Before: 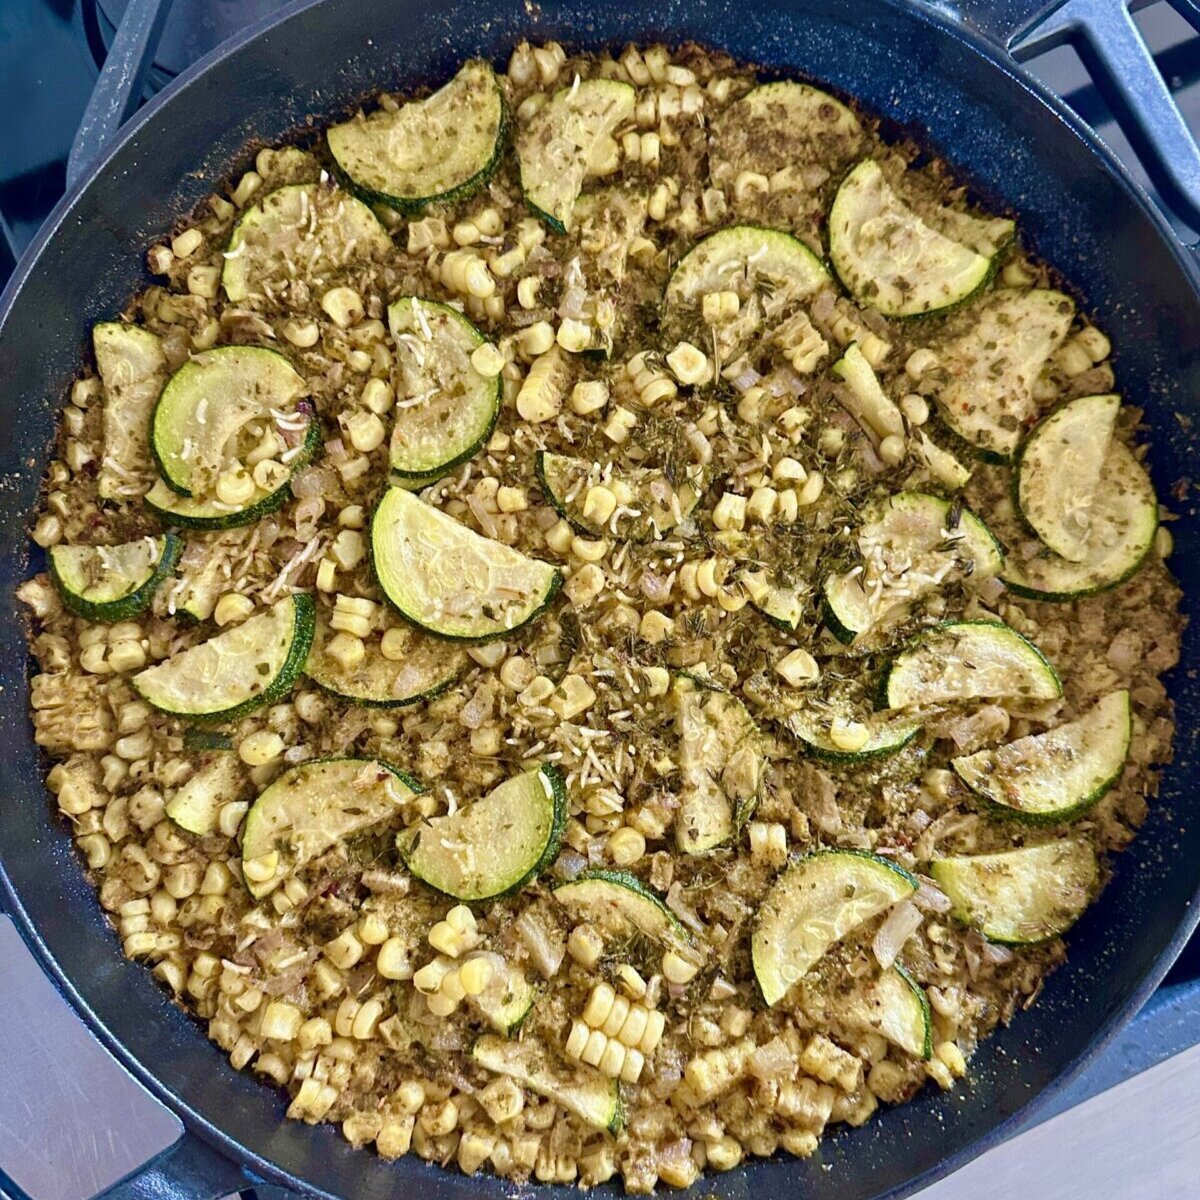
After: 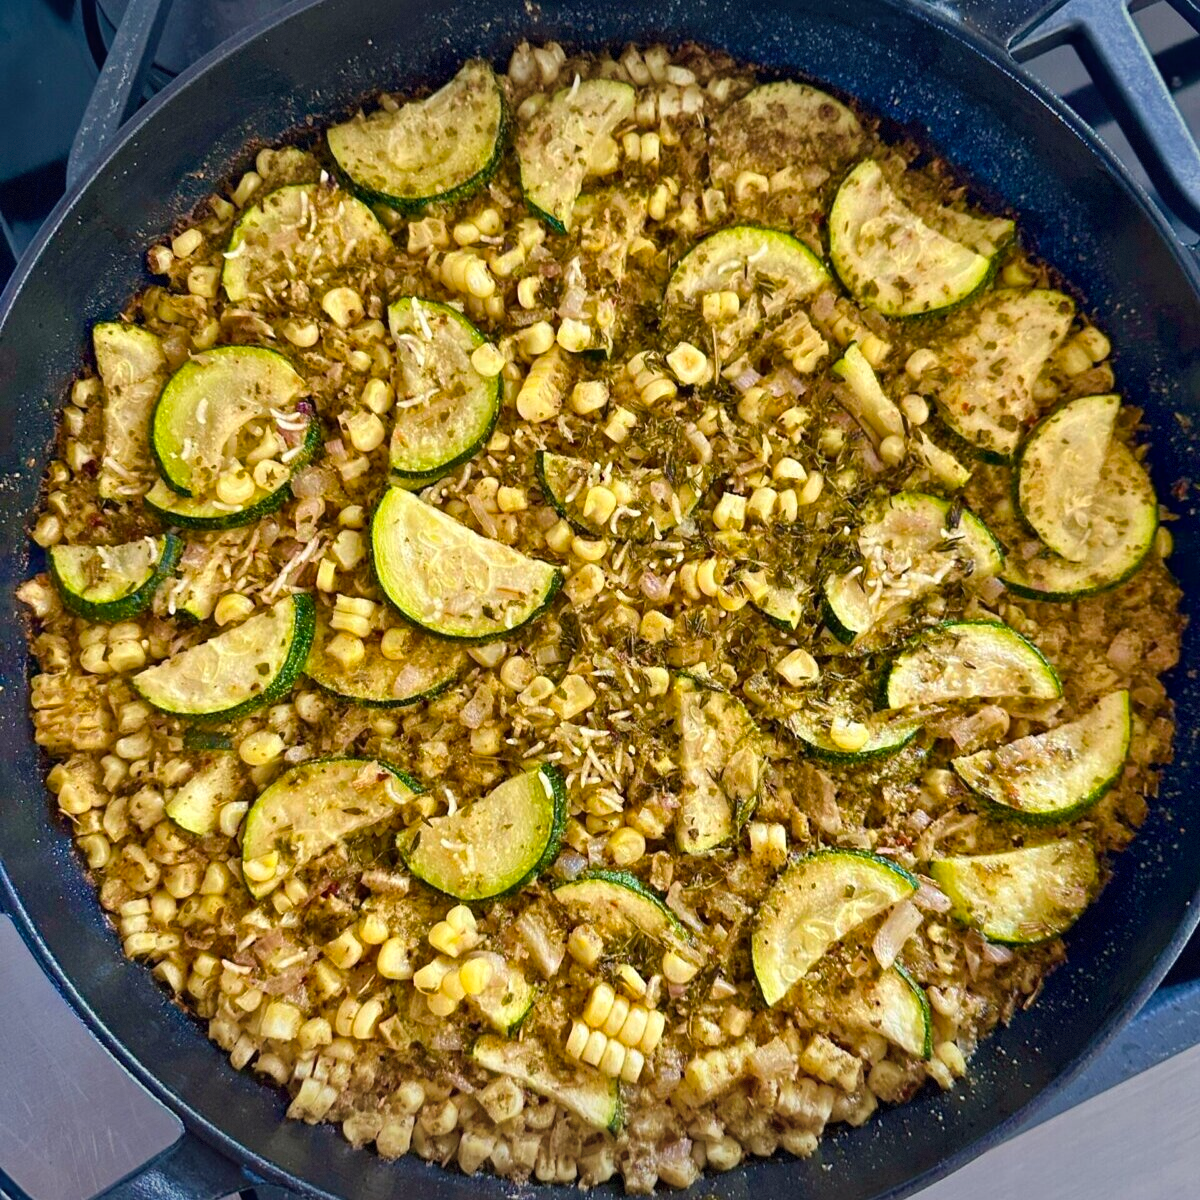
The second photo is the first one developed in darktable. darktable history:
vignetting: fall-off start 100%, brightness -0.406, saturation -0.3, width/height ratio 1.324, dithering 8-bit output, unbound false
white balance: red 1.009, blue 0.985
color balance rgb: linear chroma grading › global chroma 10%, perceptual saturation grading › global saturation 5%, perceptual brilliance grading › global brilliance 4%, global vibrance 7%, saturation formula JzAzBz (2021)
